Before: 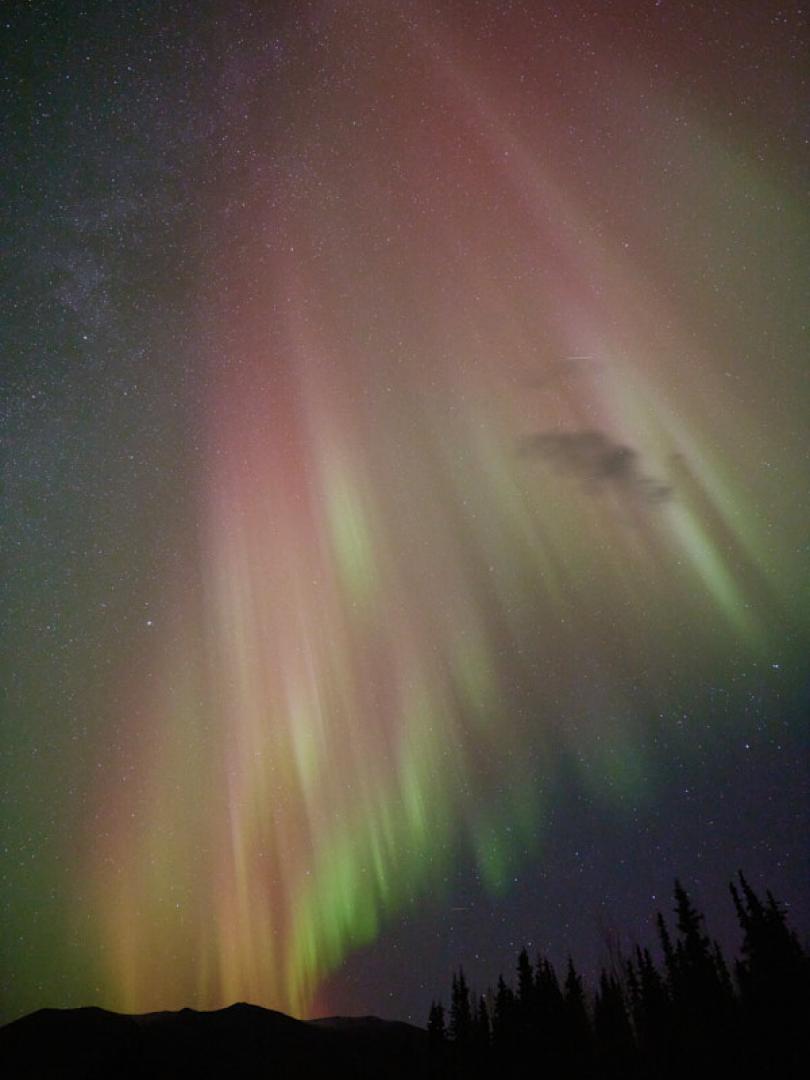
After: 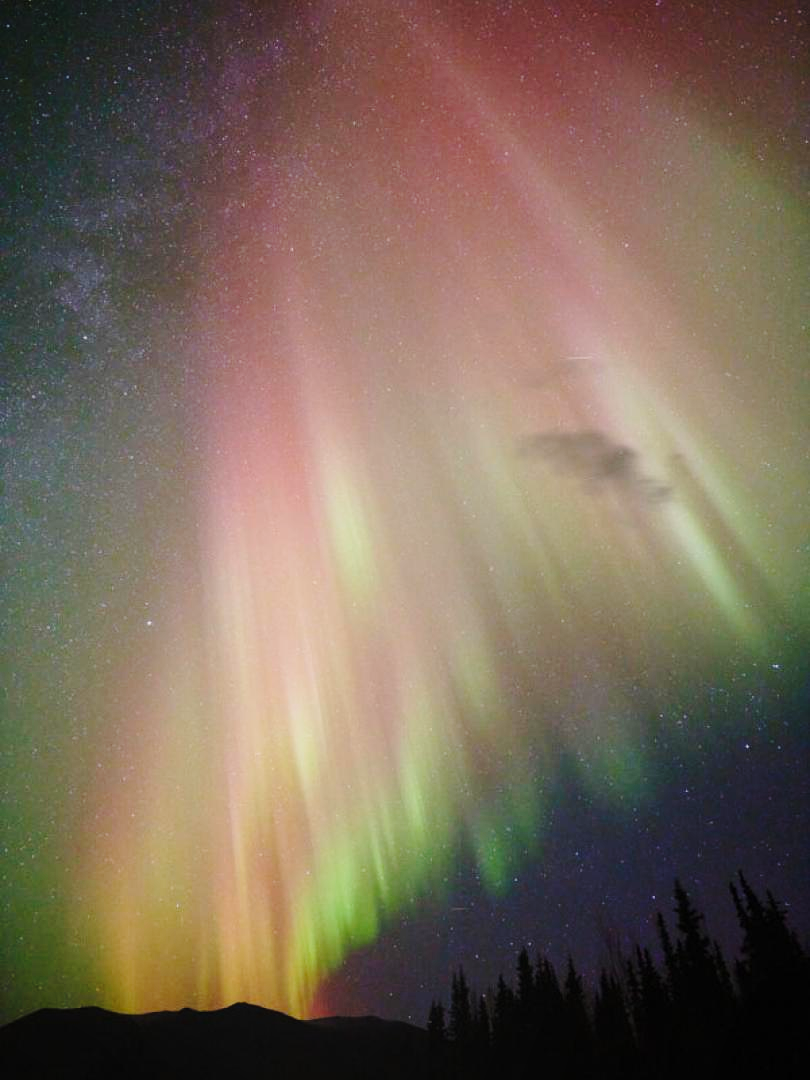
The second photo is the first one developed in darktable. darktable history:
base curve: curves: ch0 [(0, 0) (0.028, 0.03) (0.121, 0.232) (0.46, 0.748) (0.859, 0.968) (1, 1)], preserve colors none
bloom: size 38%, threshold 95%, strength 30%
